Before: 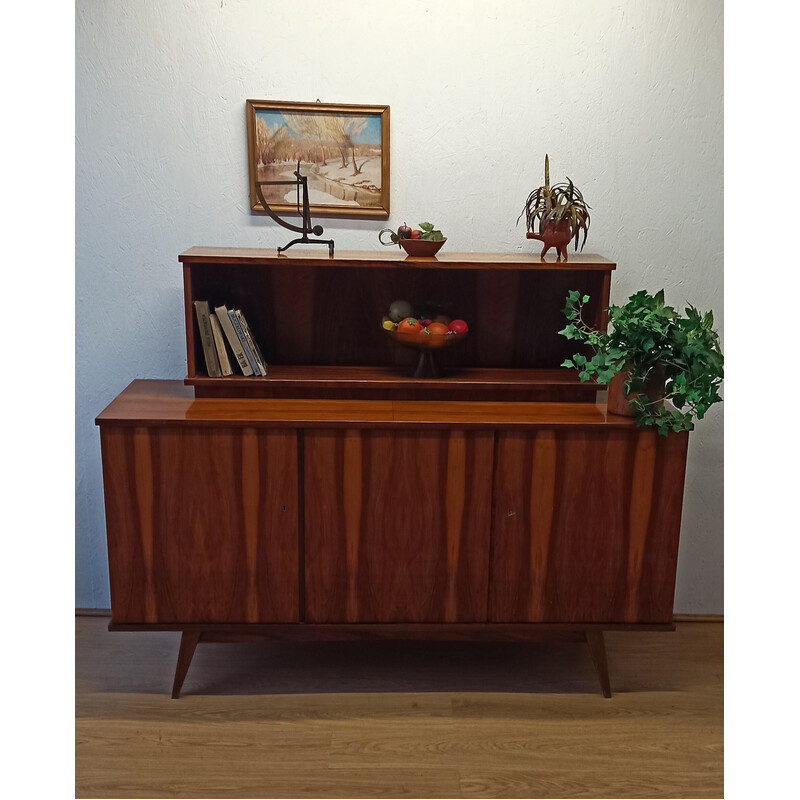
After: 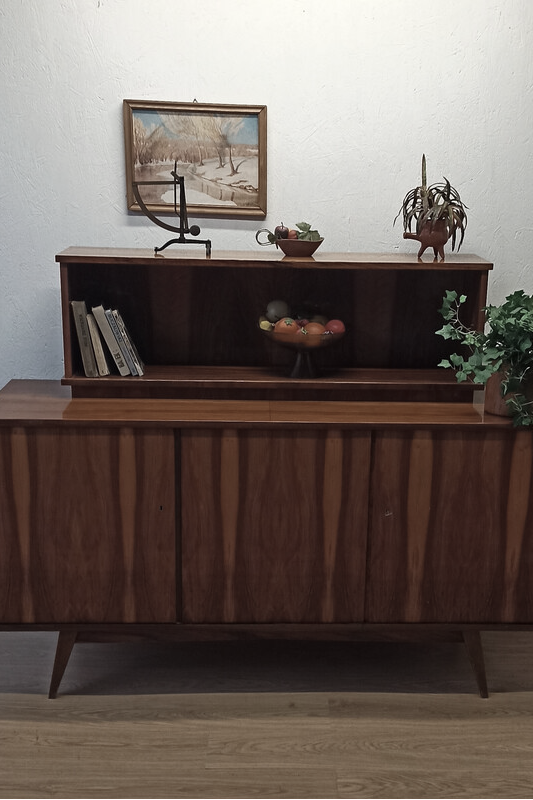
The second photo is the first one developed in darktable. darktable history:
crop and rotate: left 15.446%, right 17.836%
color correction: saturation 0.5
